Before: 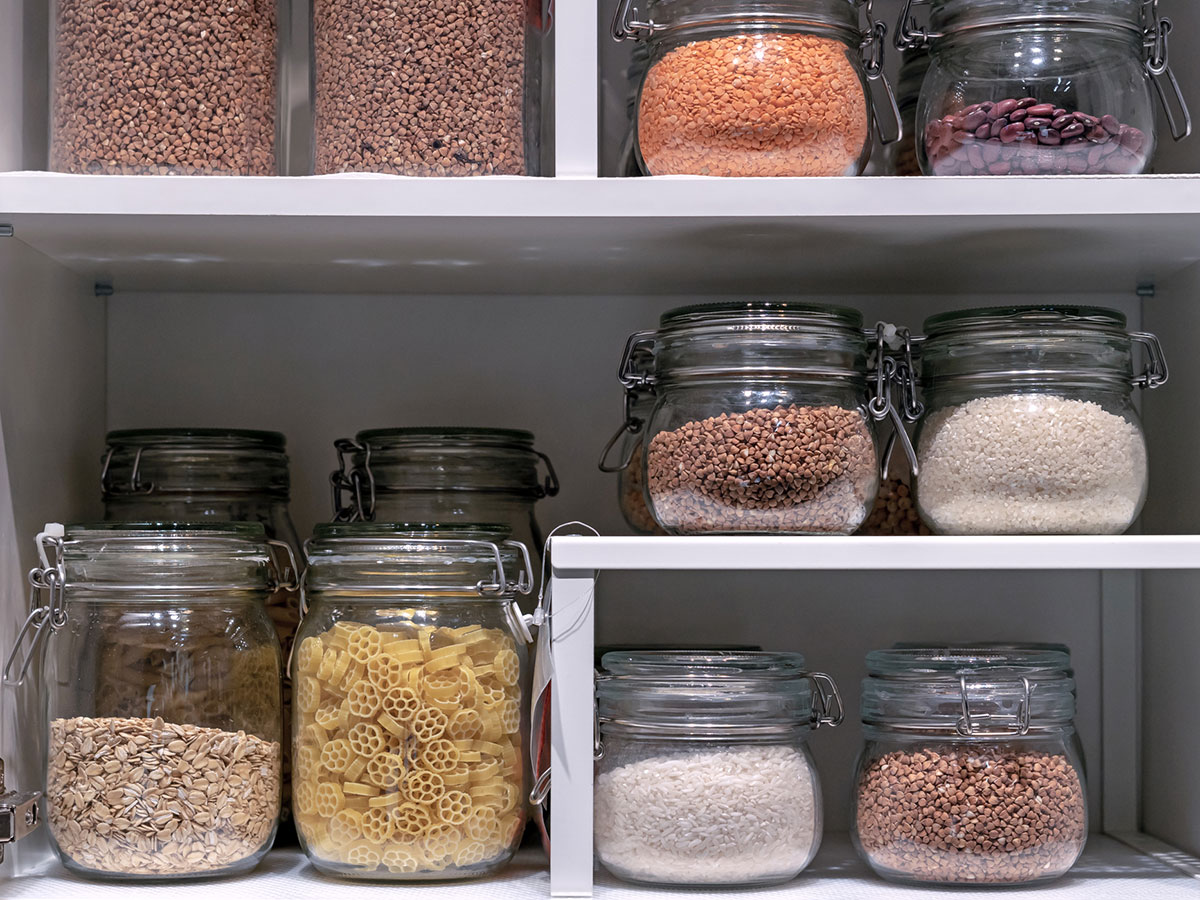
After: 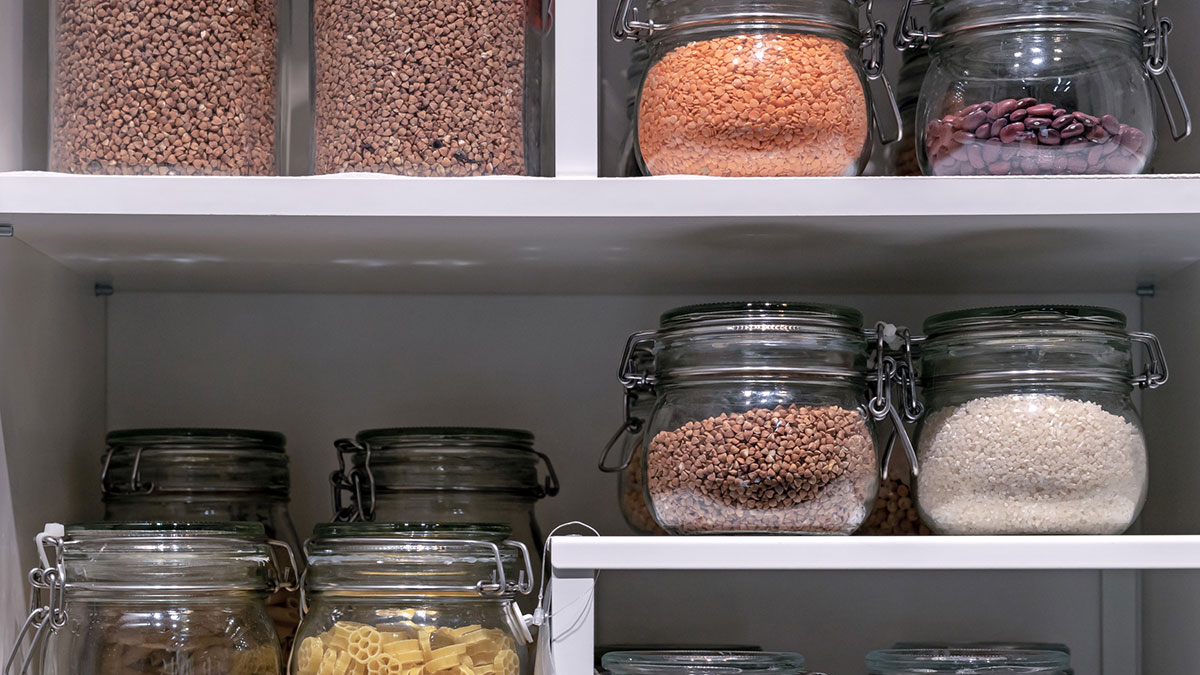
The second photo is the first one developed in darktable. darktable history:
crop: bottom 24.967%
sharpen: radius 2.883, amount 0.868, threshold 47.523
